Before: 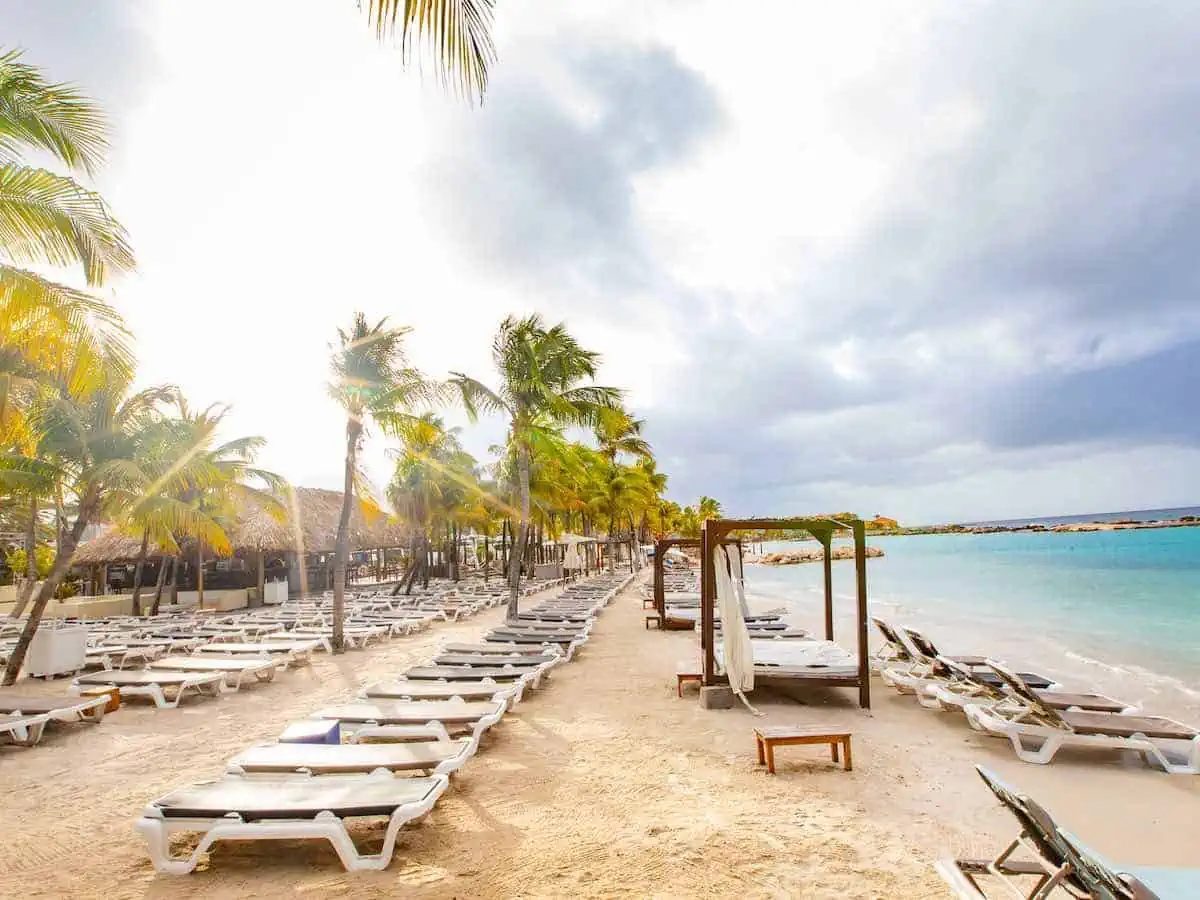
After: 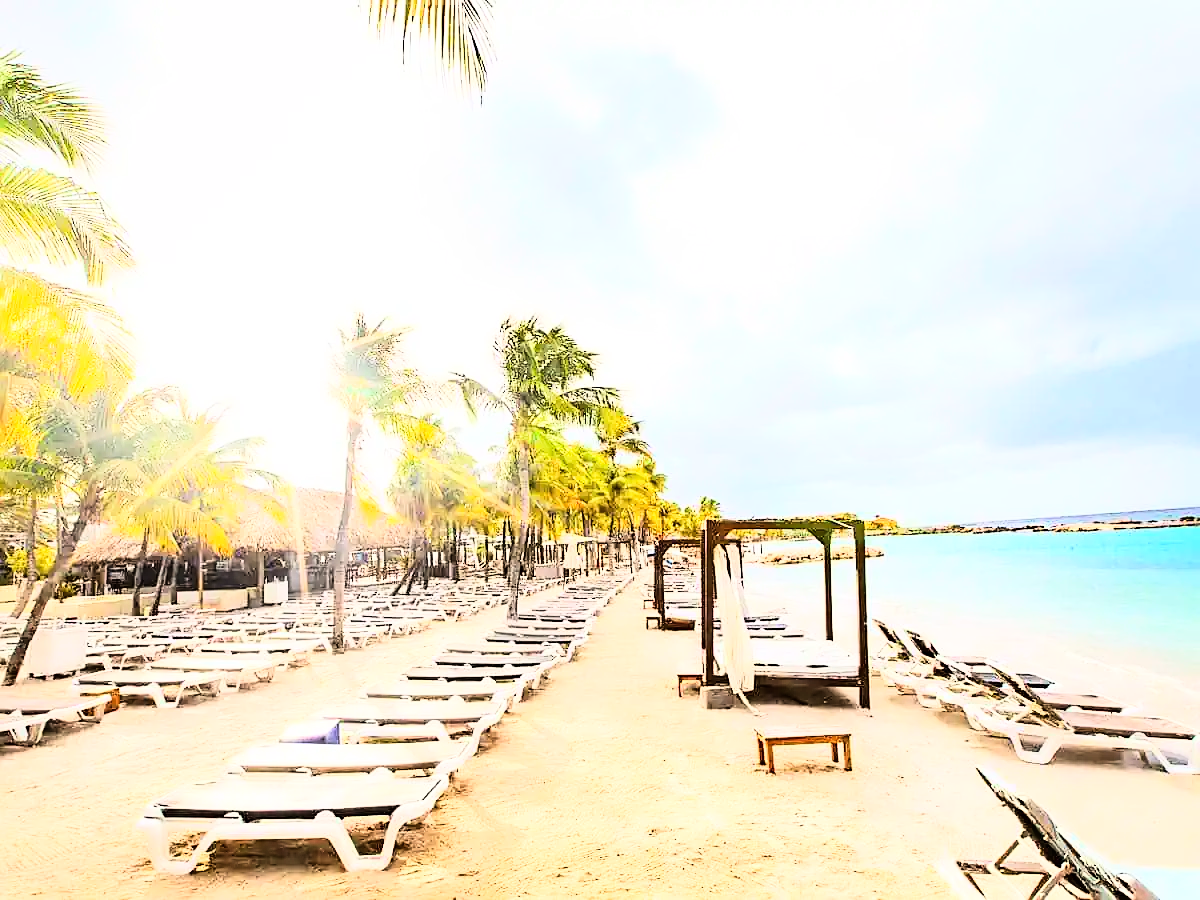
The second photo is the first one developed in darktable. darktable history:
rgb curve: curves: ch0 [(0, 0) (0.21, 0.15) (0.24, 0.21) (0.5, 0.75) (0.75, 0.96) (0.89, 0.99) (1, 1)]; ch1 [(0, 0.02) (0.21, 0.13) (0.25, 0.2) (0.5, 0.67) (0.75, 0.9) (0.89, 0.97) (1, 1)]; ch2 [(0, 0.02) (0.21, 0.13) (0.25, 0.2) (0.5, 0.67) (0.75, 0.9) (0.89, 0.97) (1, 1)], compensate middle gray true
sharpen: on, module defaults
white balance: emerald 1
